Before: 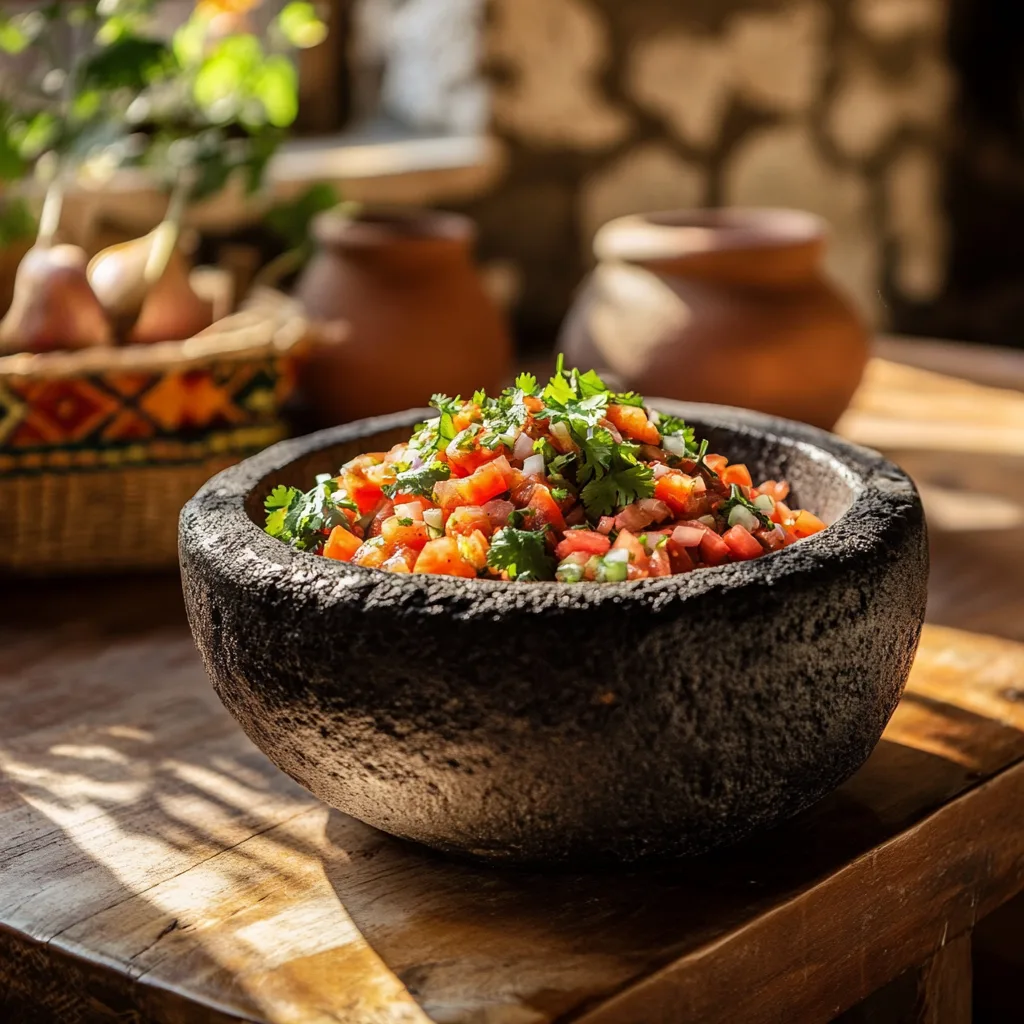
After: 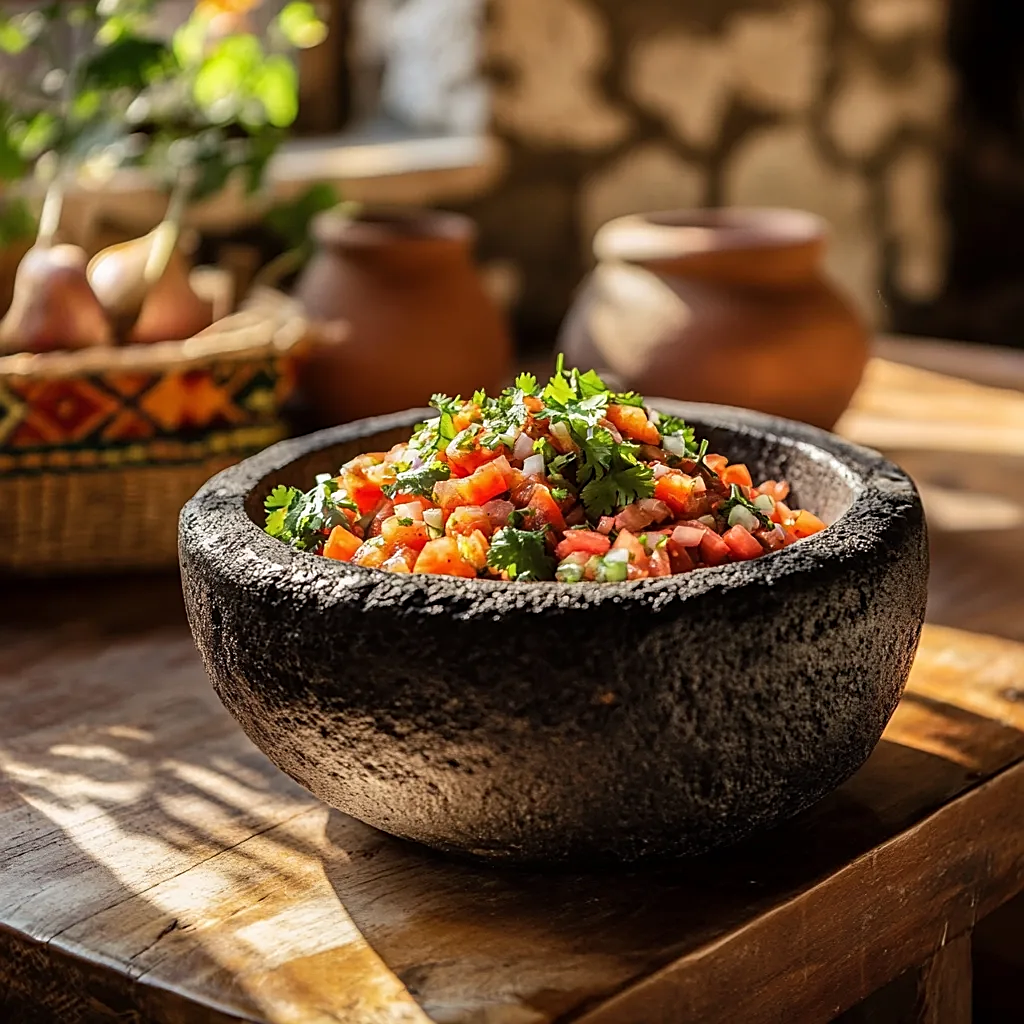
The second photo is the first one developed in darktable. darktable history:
shadows and highlights: shadows 20.79, highlights -82.9, soften with gaussian
sharpen: on, module defaults
